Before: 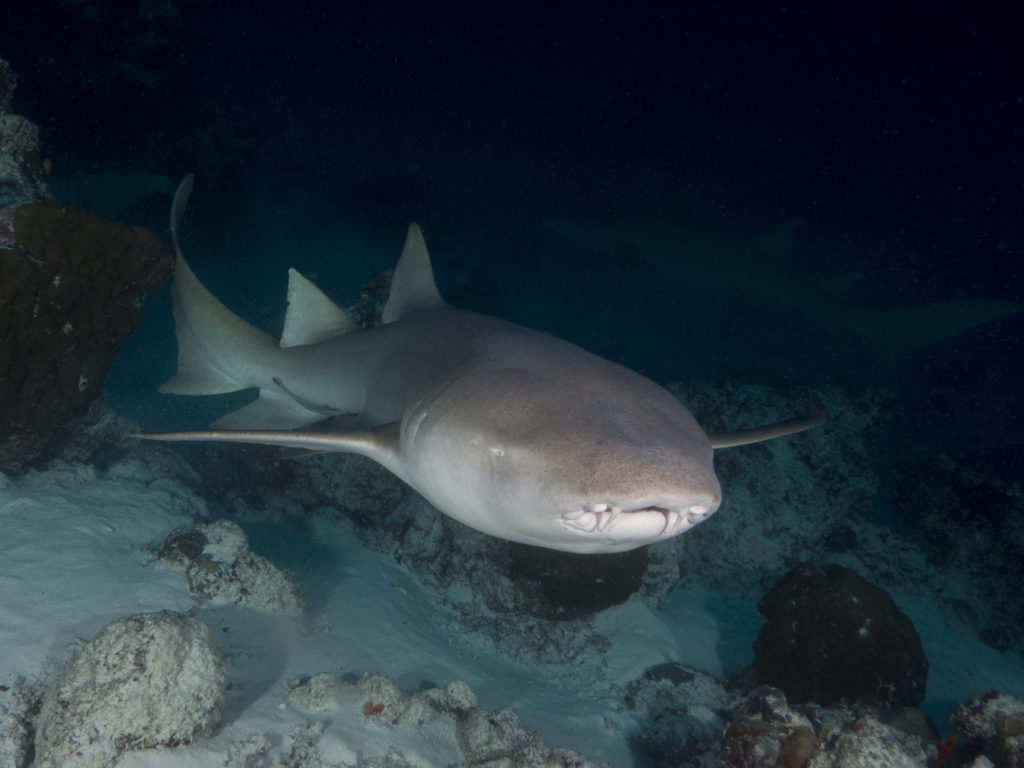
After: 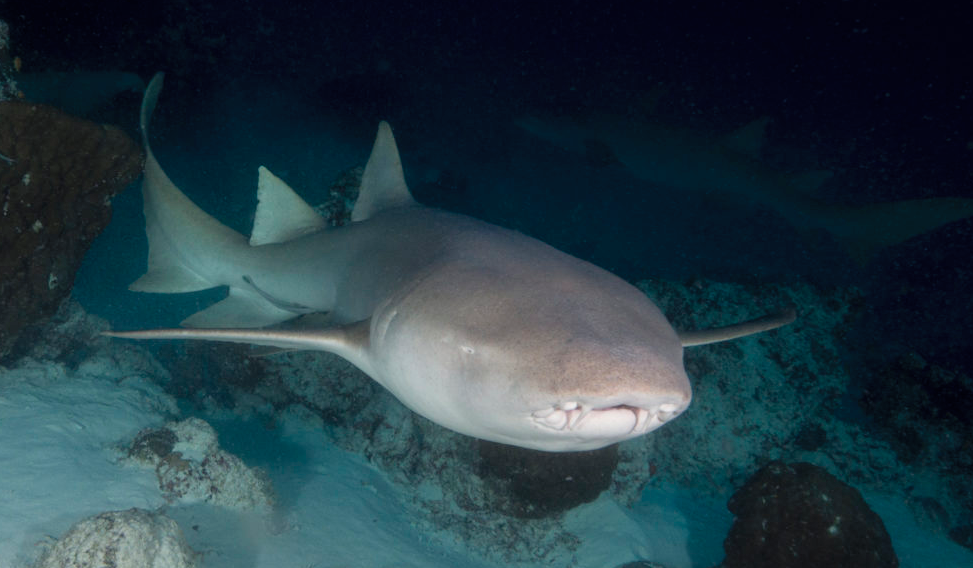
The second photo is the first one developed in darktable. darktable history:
crop and rotate: left 2.991%, top 13.302%, right 1.981%, bottom 12.636%
contrast brightness saturation: brightness 0.13
